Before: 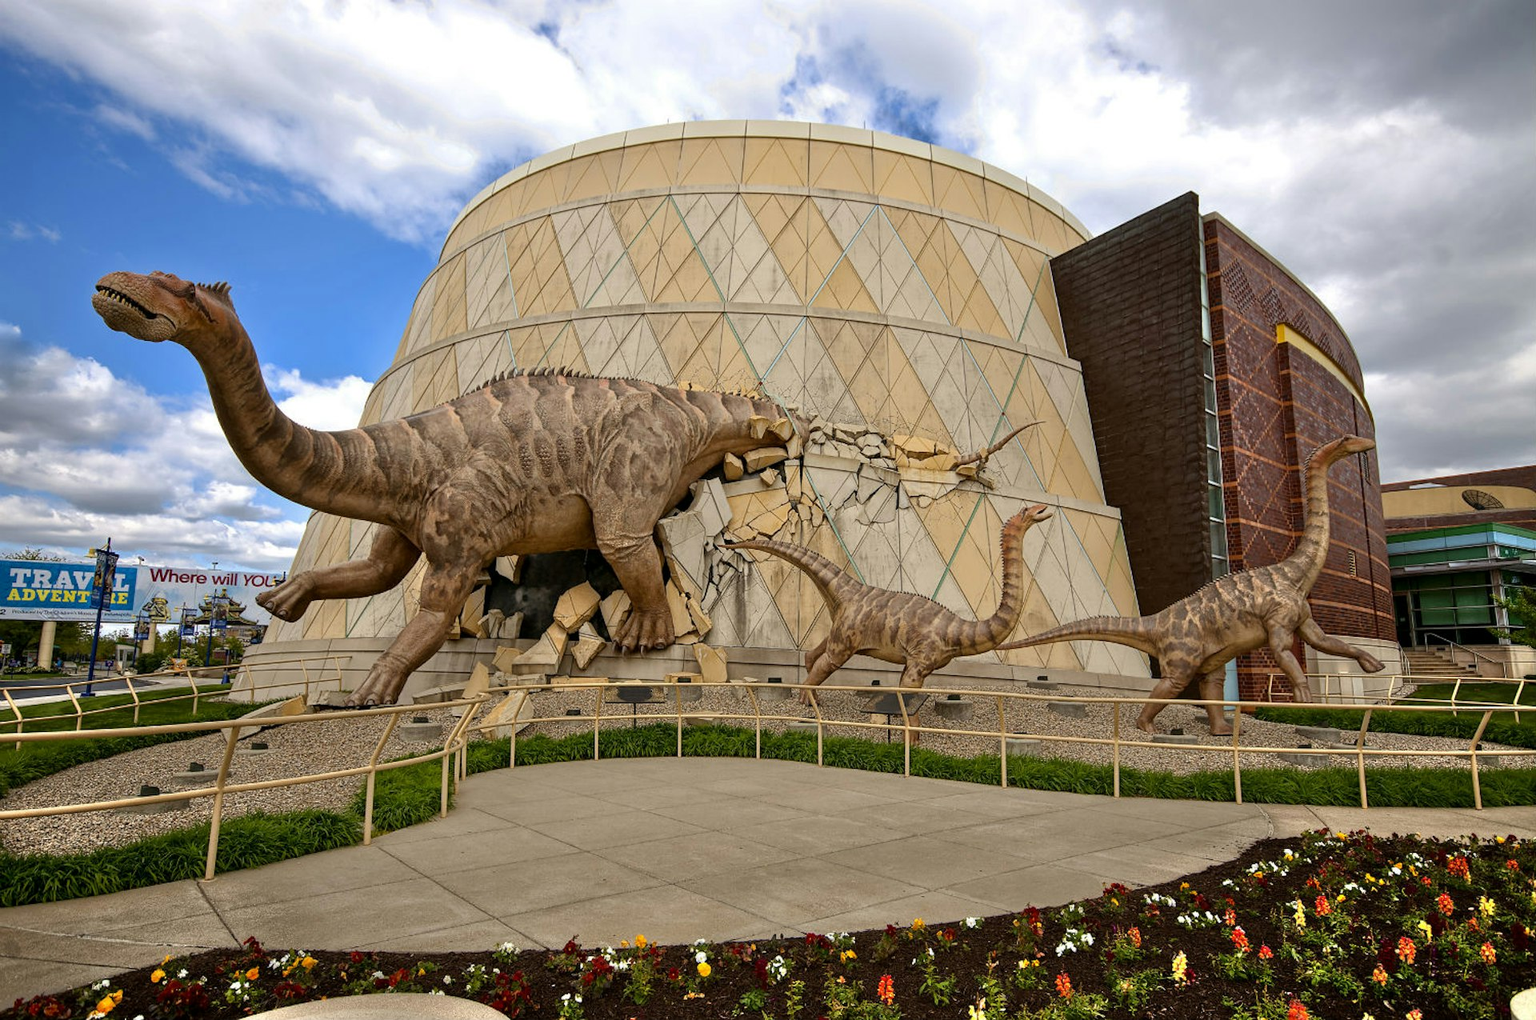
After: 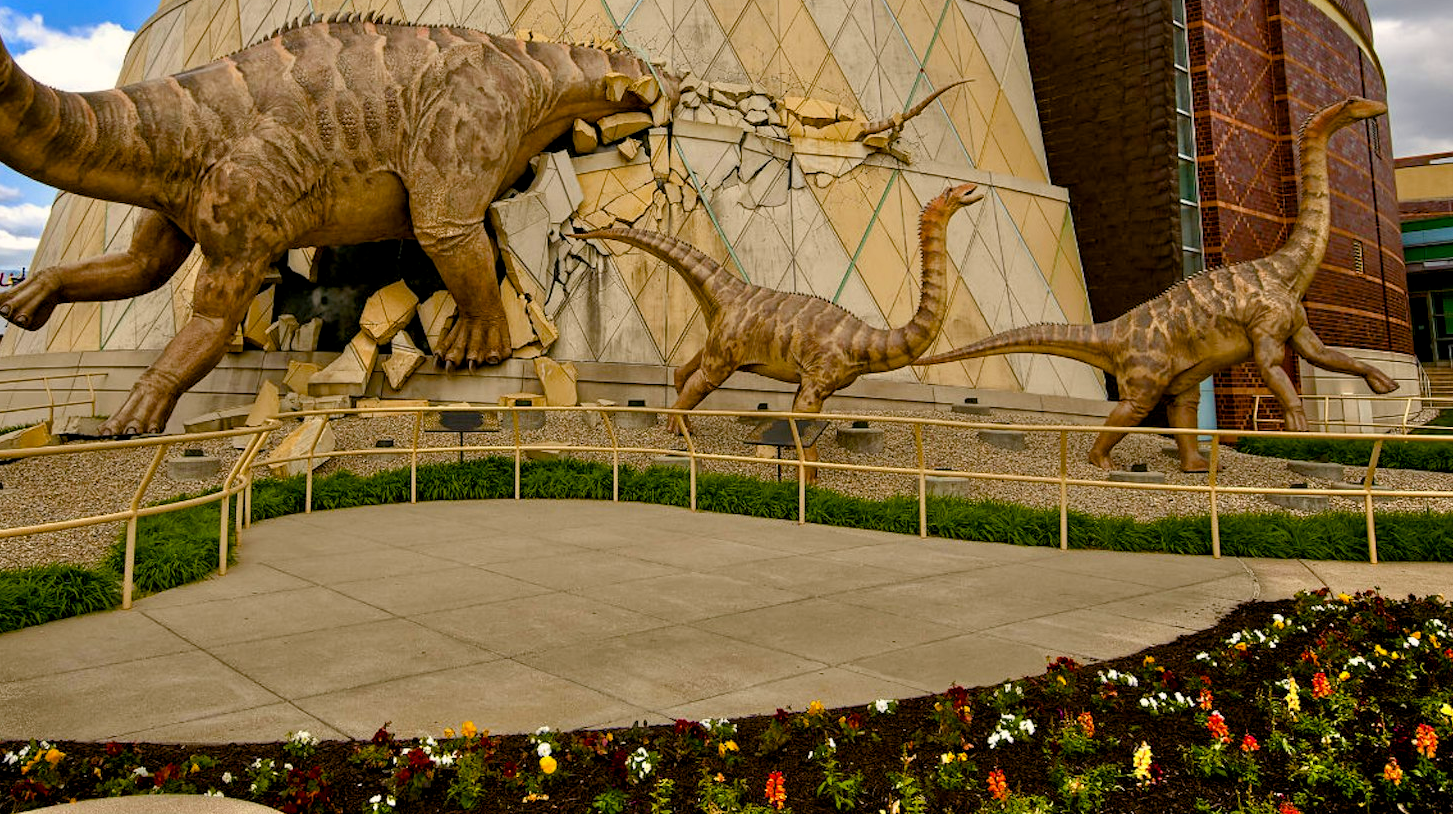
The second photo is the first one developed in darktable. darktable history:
crop and rotate: left 17.299%, top 35.115%, right 7.015%, bottom 1.024%
color balance rgb: shadows lift › chroma 1%, shadows lift › hue 240.84°, highlights gain › chroma 2%, highlights gain › hue 73.2°, global offset › luminance -0.5%, perceptual saturation grading › global saturation 20%, perceptual saturation grading › highlights -25%, perceptual saturation grading › shadows 50%, global vibrance 25.26%
